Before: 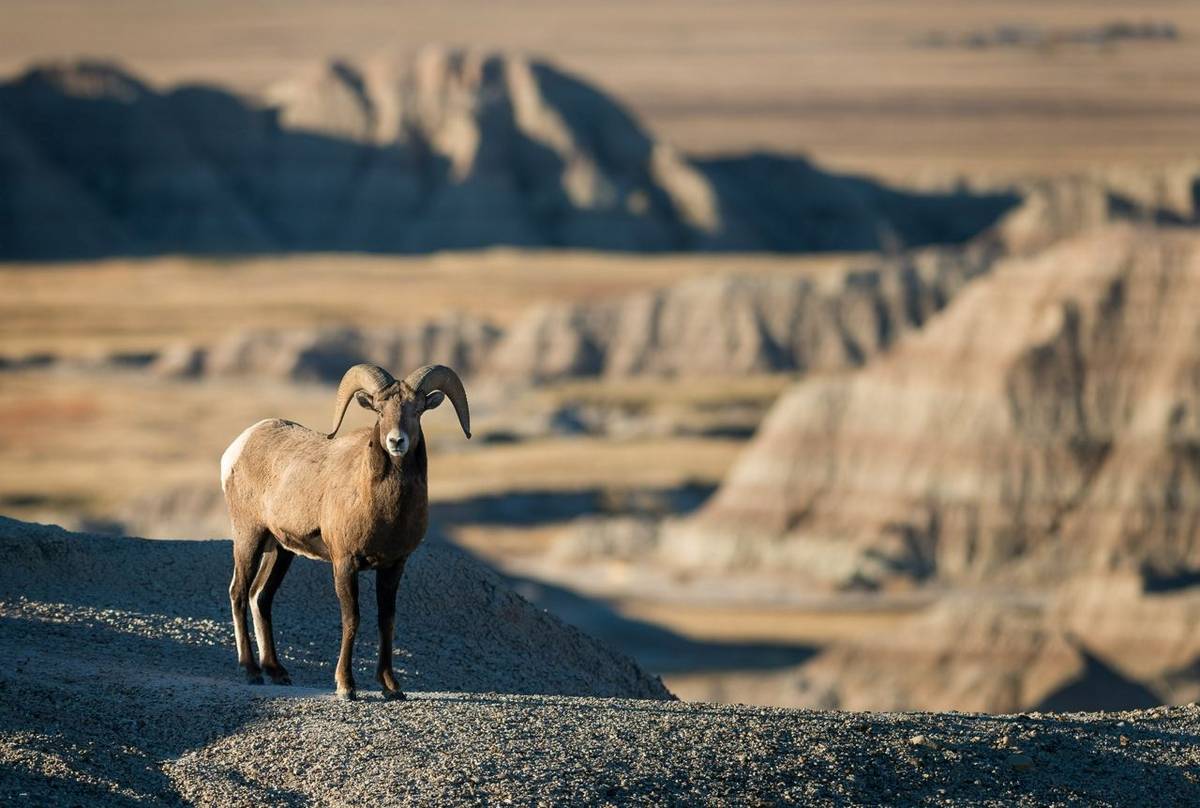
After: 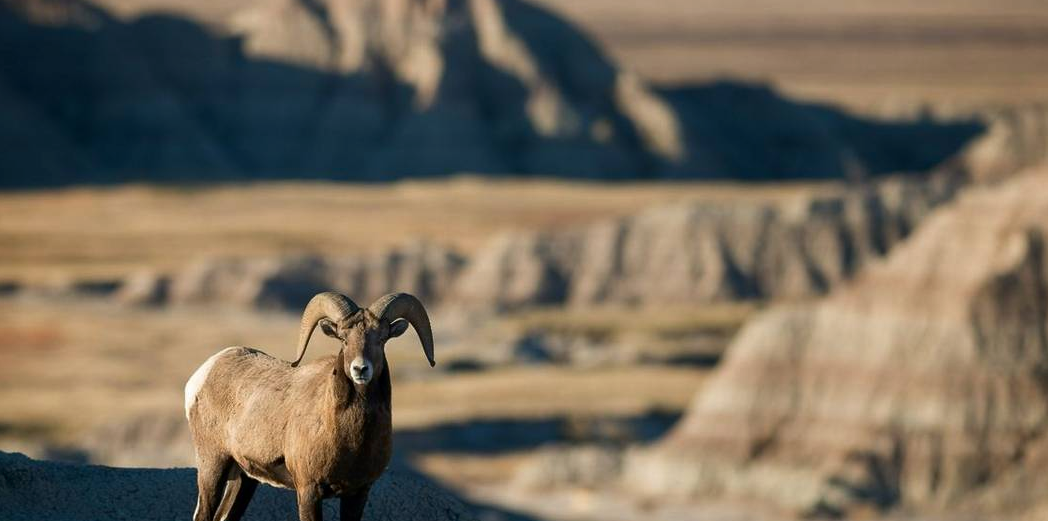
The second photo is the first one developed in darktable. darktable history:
contrast brightness saturation: brightness -0.09
crop: left 3.015%, top 8.969%, right 9.647%, bottom 26.457%
